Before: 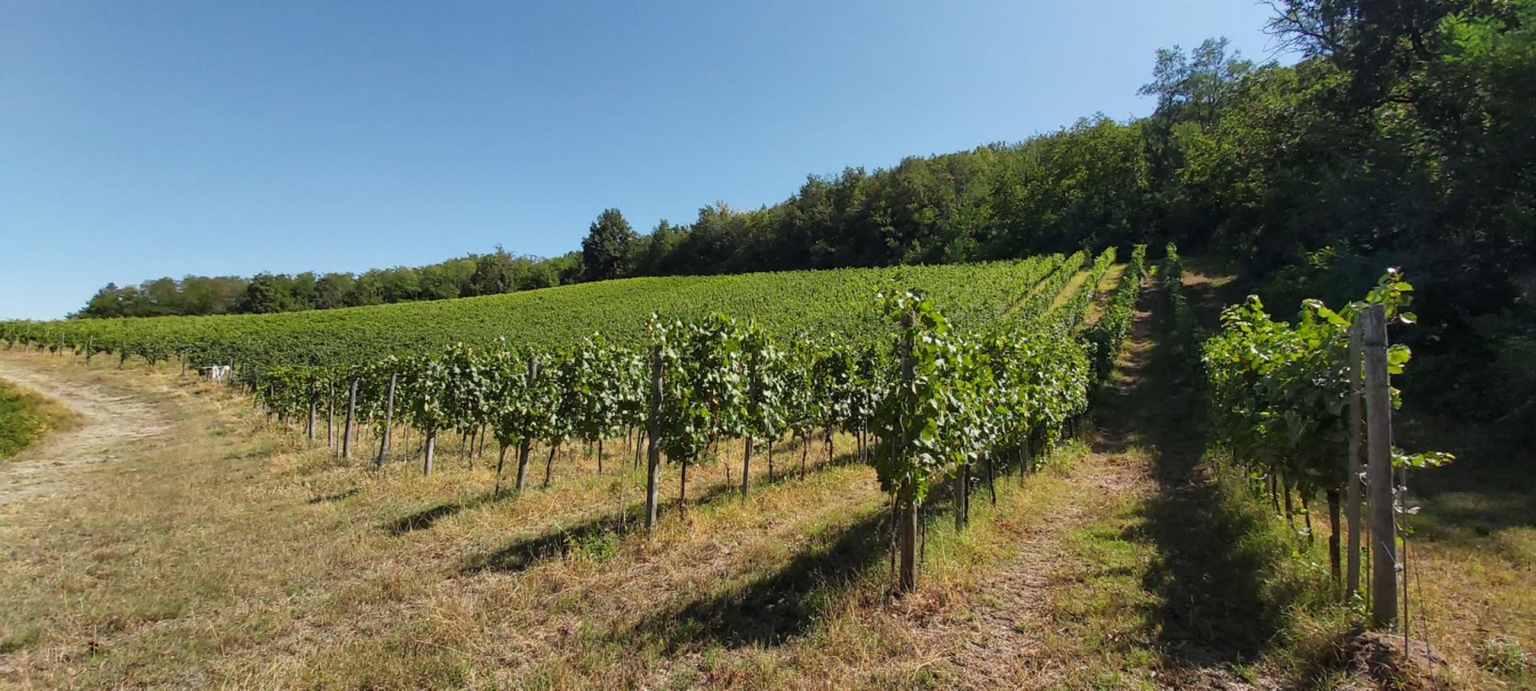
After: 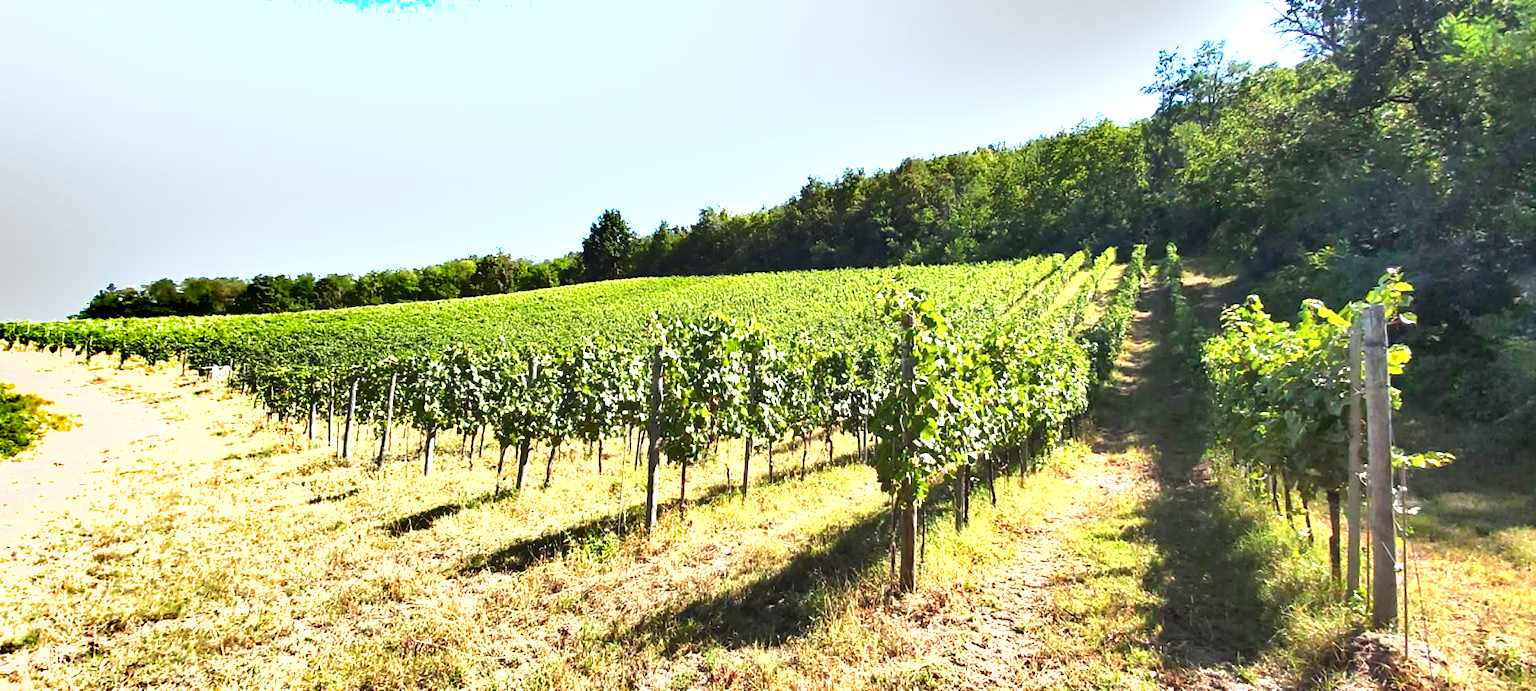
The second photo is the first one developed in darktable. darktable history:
exposure: exposure 1.989 EV, compensate highlight preservation false
shadows and highlights: low approximation 0.01, soften with gaussian
